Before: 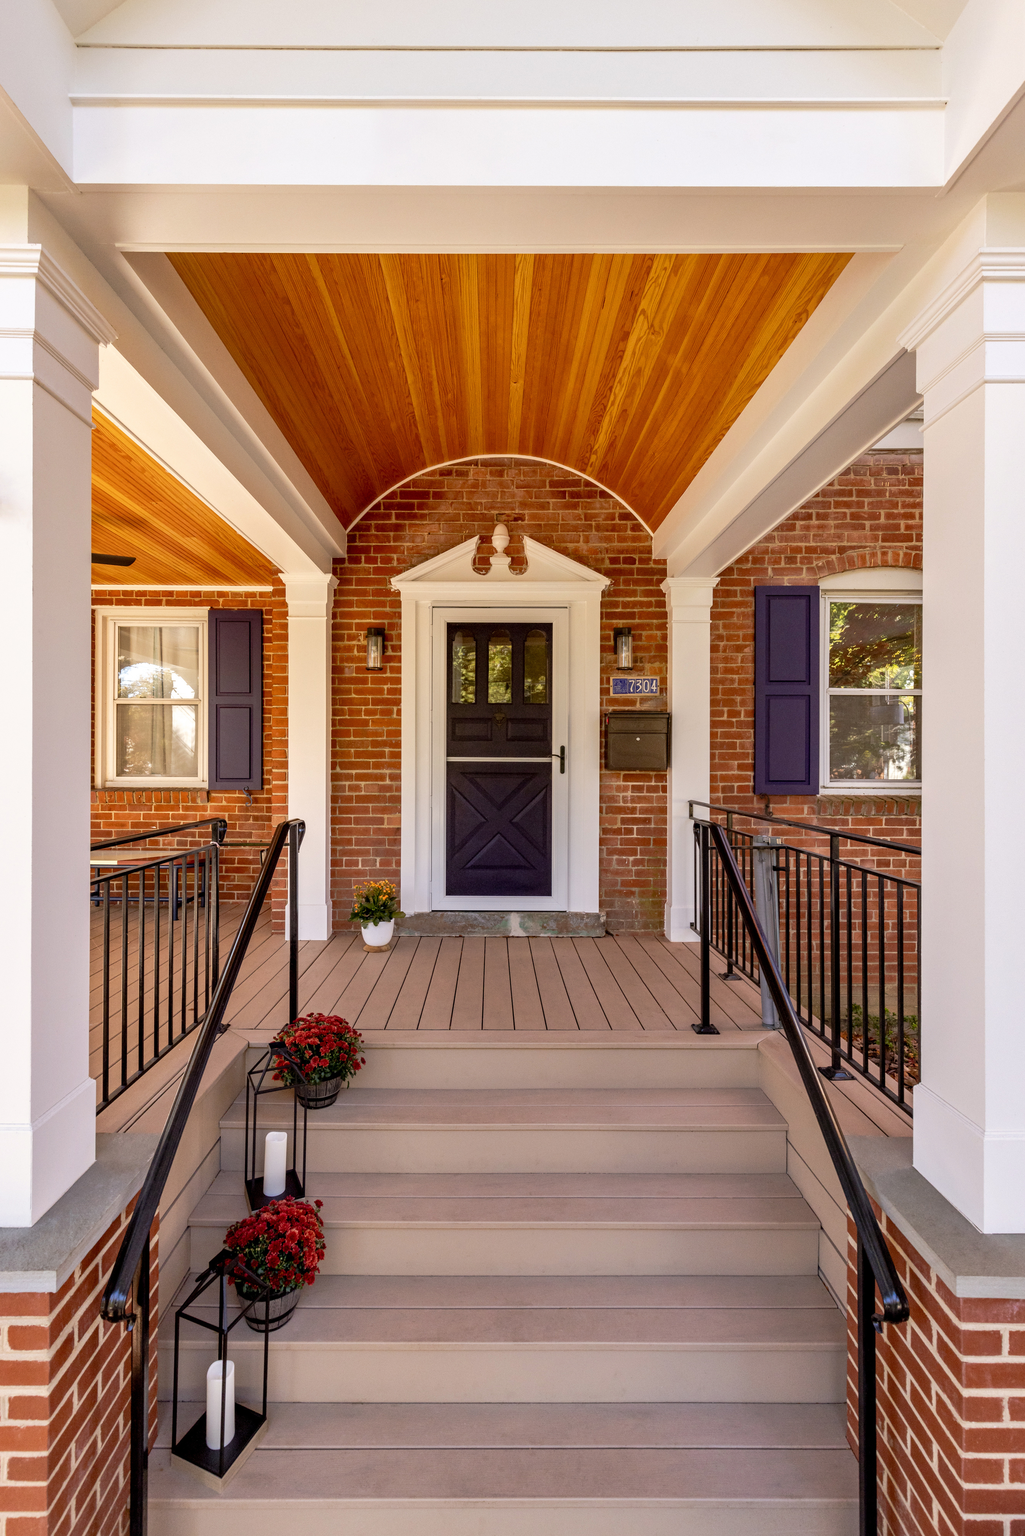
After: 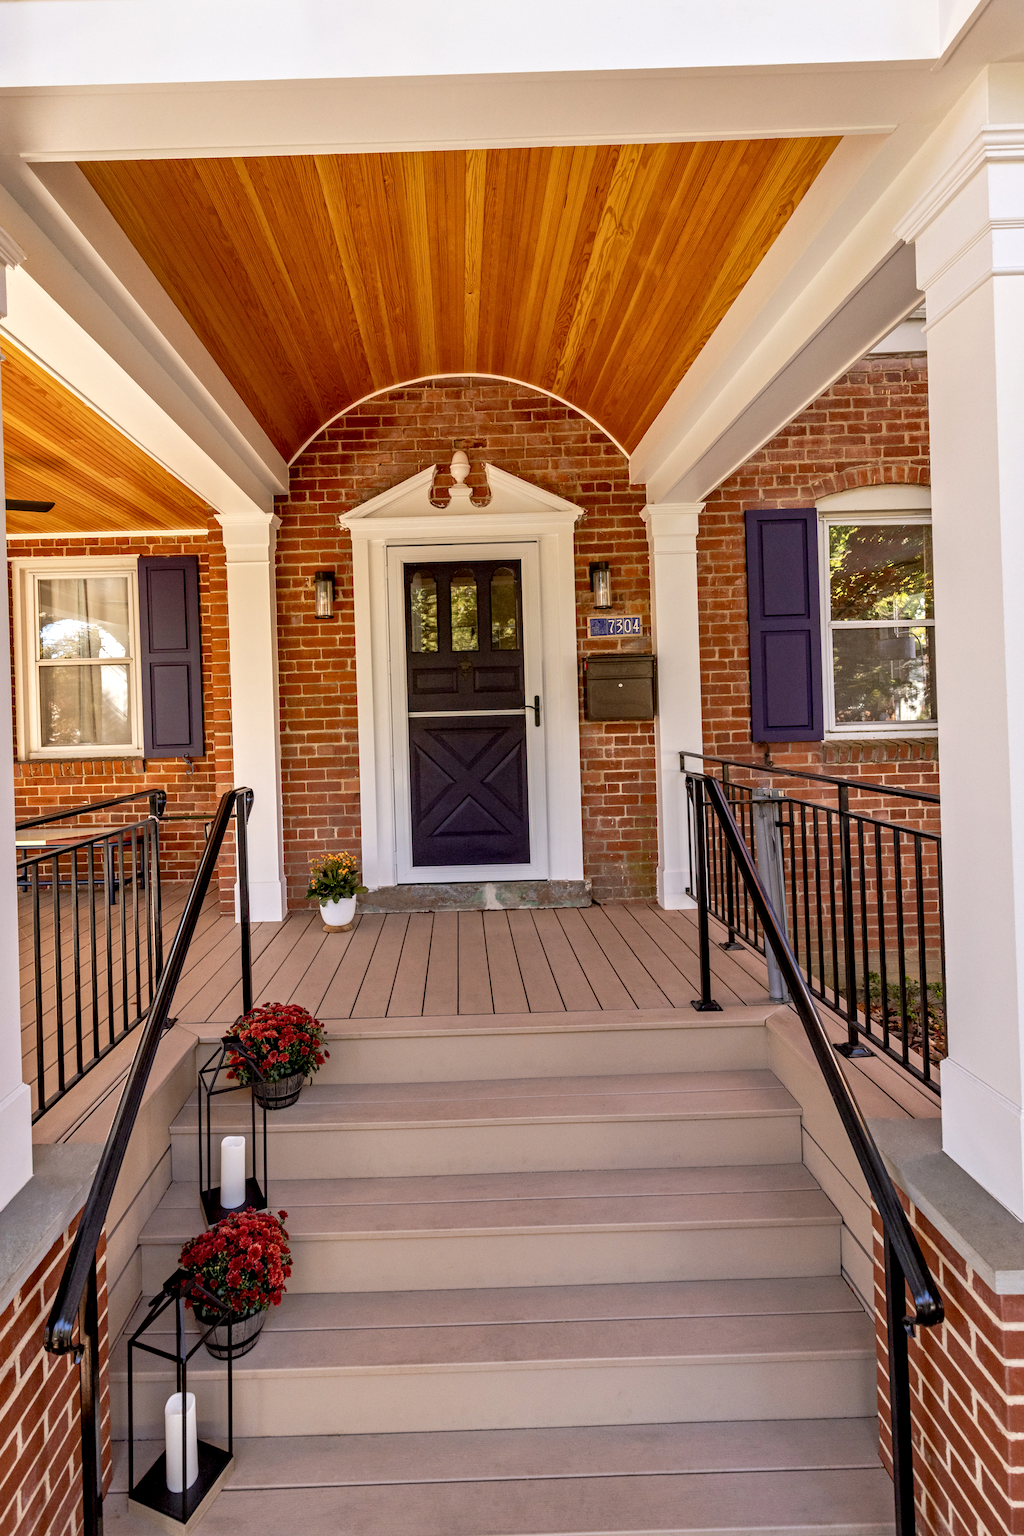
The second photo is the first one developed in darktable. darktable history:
contrast equalizer: y [[0.5, 0.501, 0.532, 0.538, 0.54, 0.541], [0.5 ×6], [0.5 ×6], [0 ×6], [0 ×6]]
crop and rotate: angle 1.96°, left 5.673%, top 5.673%
